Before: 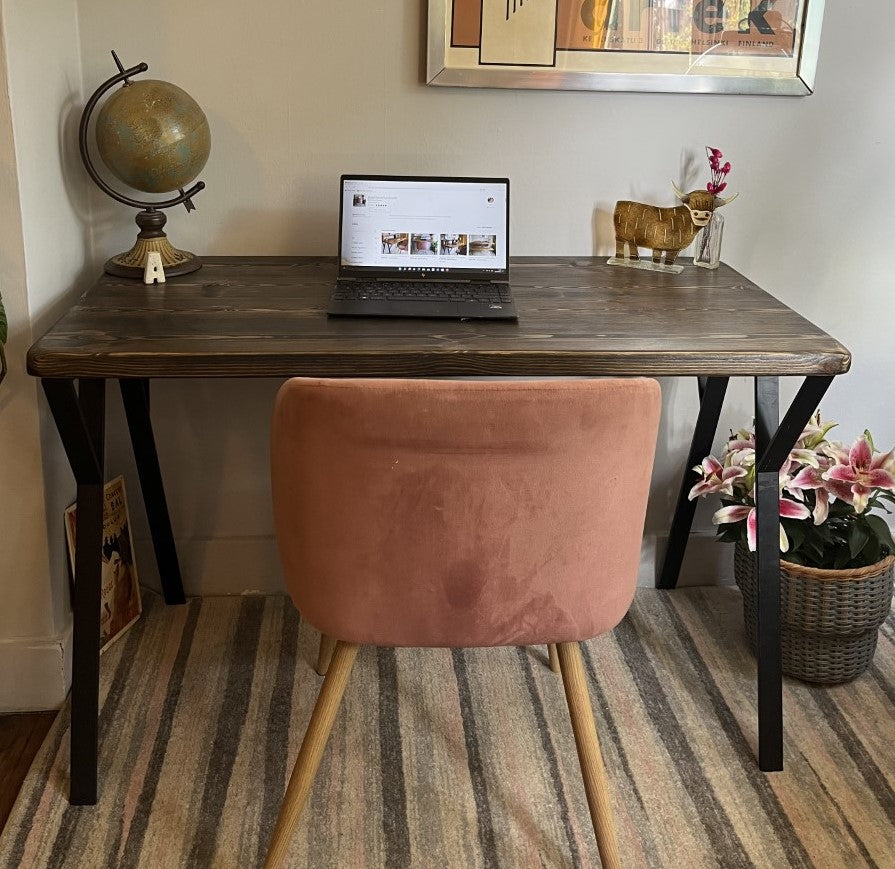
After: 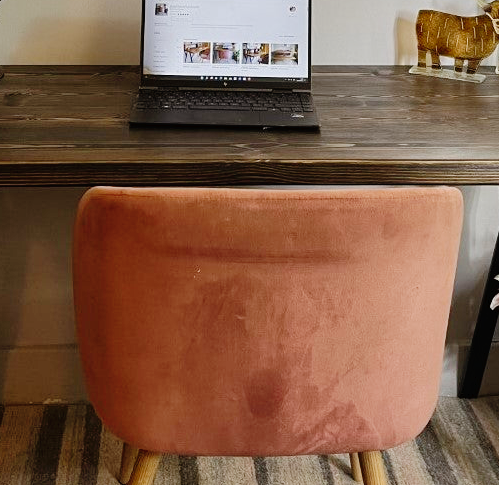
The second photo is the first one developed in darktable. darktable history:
exposure: exposure -0.116 EV, compensate exposure bias true, compensate highlight preservation false
tone curve: curves: ch0 [(0, 0) (0.003, 0.006) (0.011, 0.007) (0.025, 0.009) (0.044, 0.012) (0.069, 0.021) (0.1, 0.036) (0.136, 0.056) (0.177, 0.105) (0.224, 0.165) (0.277, 0.251) (0.335, 0.344) (0.399, 0.439) (0.468, 0.532) (0.543, 0.628) (0.623, 0.718) (0.709, 0.797) (0.801, 0.874) (0.898, 0.943) (1, 1)], preserve colors none
shadows and highlights: on, module defaults
crop and rotate: left 22.13%, top 22.054%, right 22.026%, bottom 22.102%
rotate and perspective: automatic cropping original format, crop left 0, crop top 0
